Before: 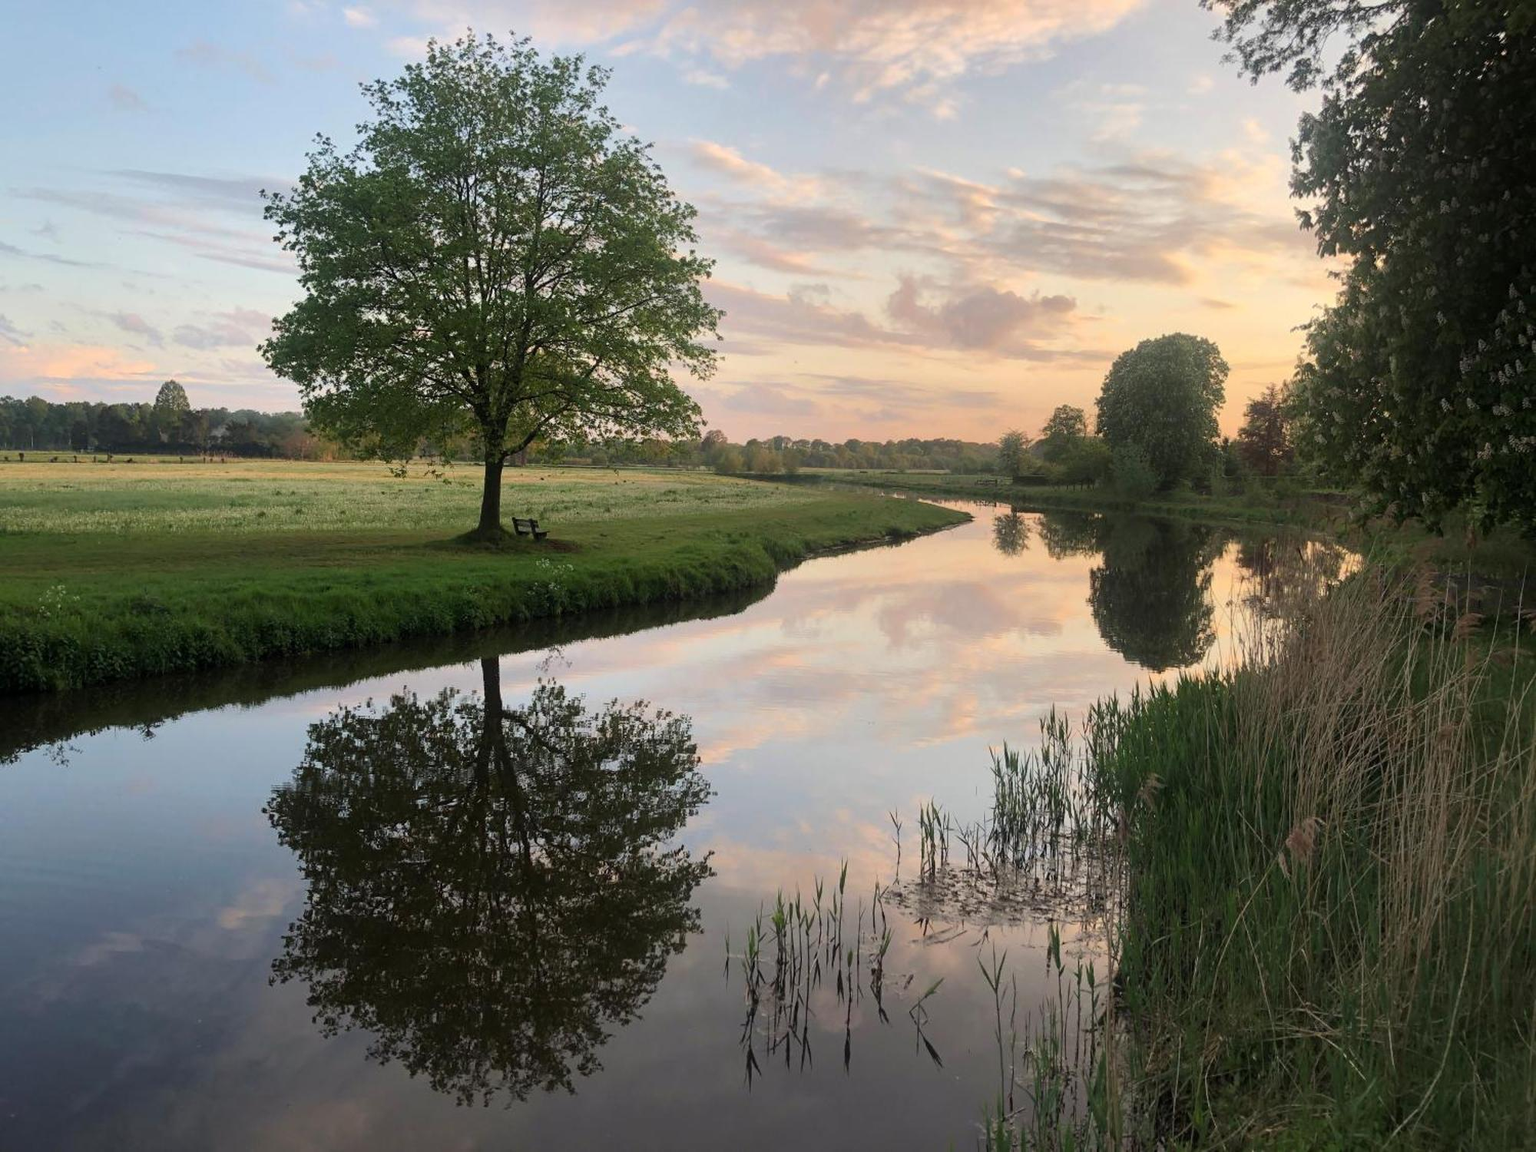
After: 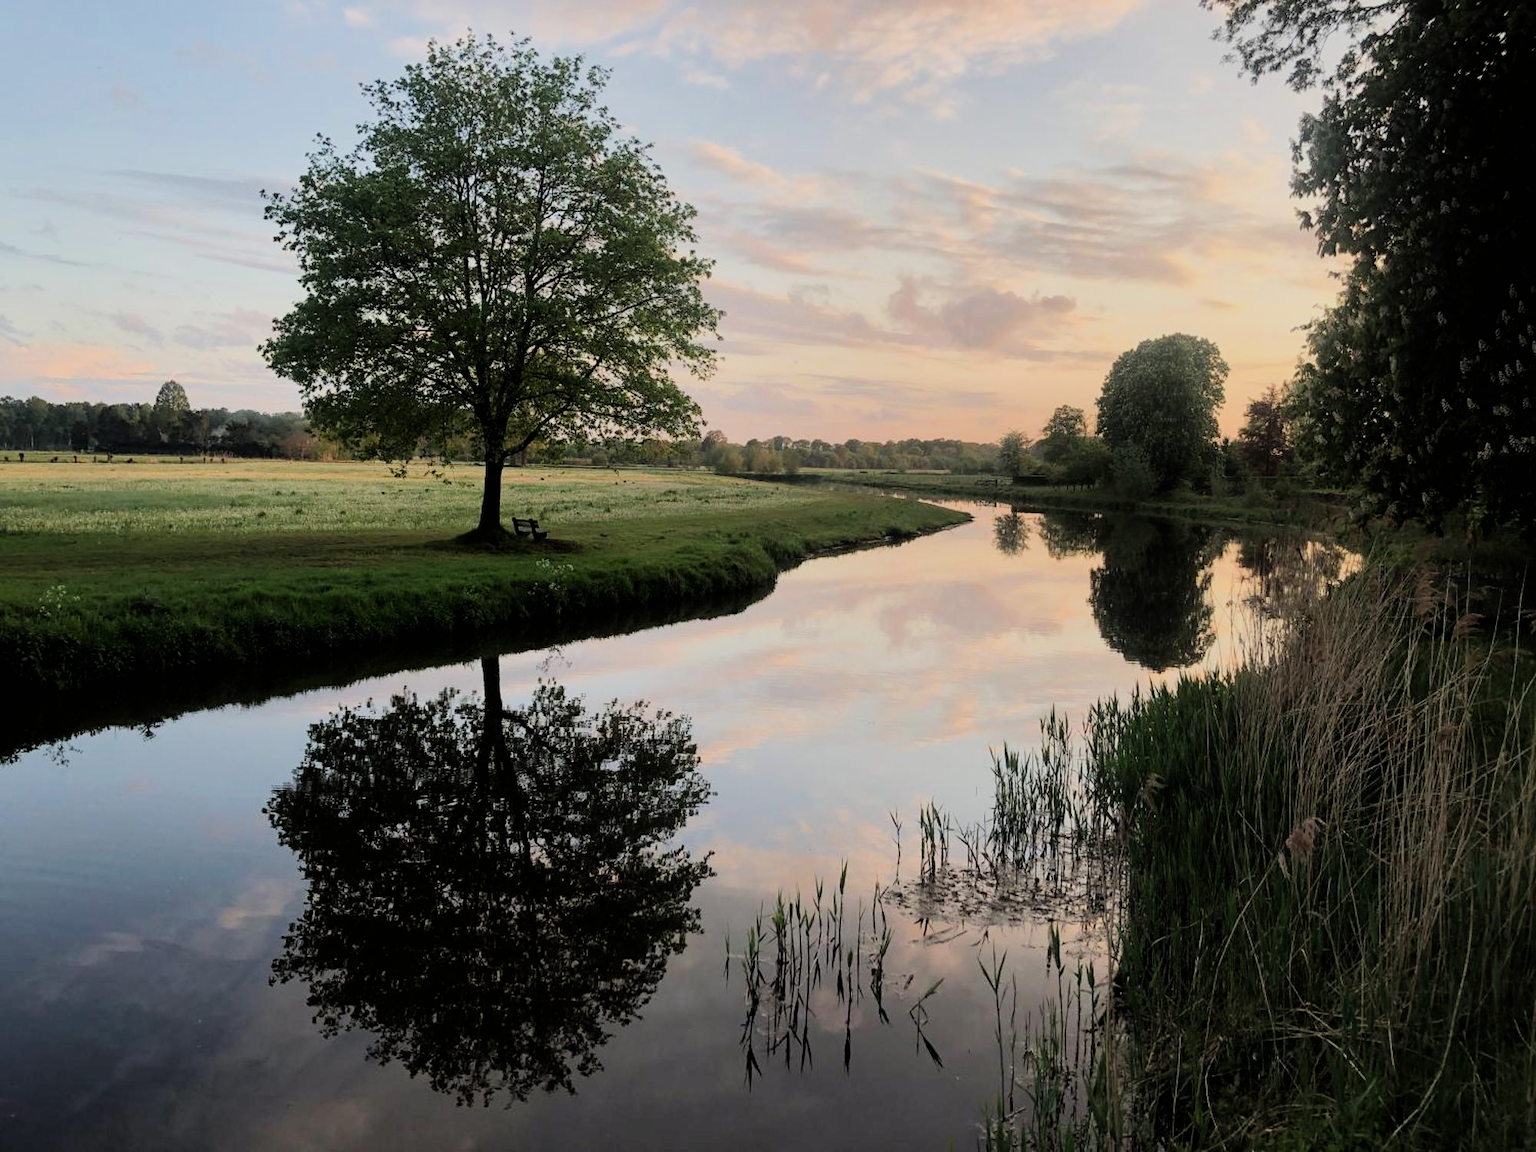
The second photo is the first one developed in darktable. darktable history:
filmic rgb: black relative exposure -7.5 EV, white relative exposure 4.99 EV, hardness 3.31, contrast 1.301
